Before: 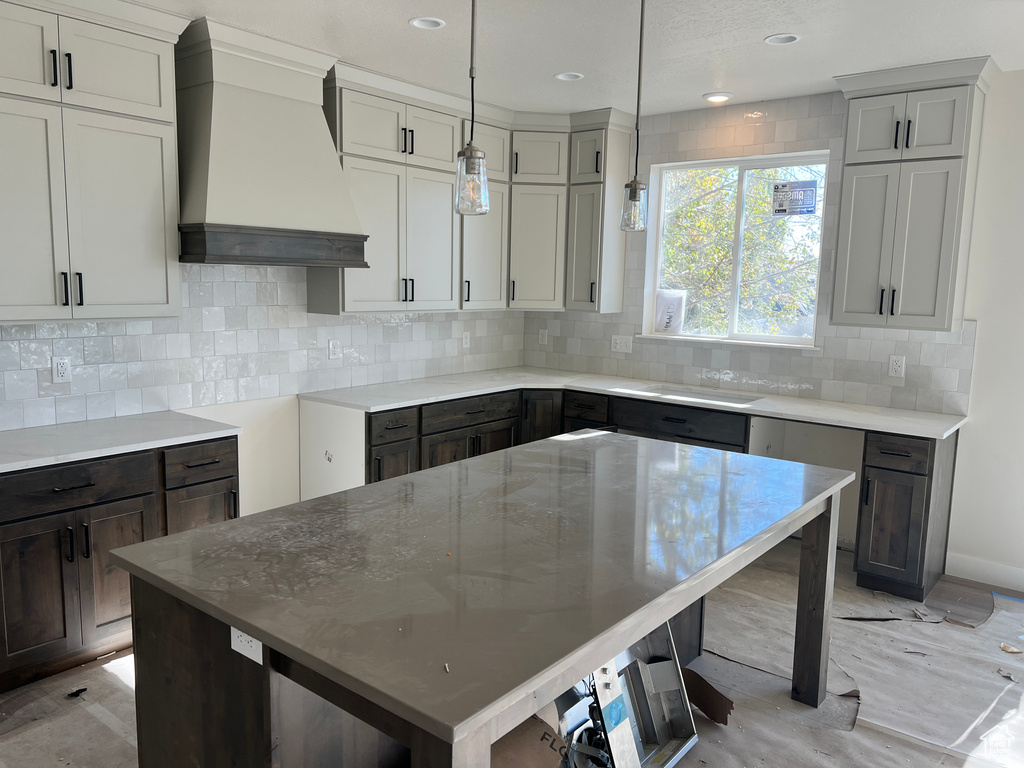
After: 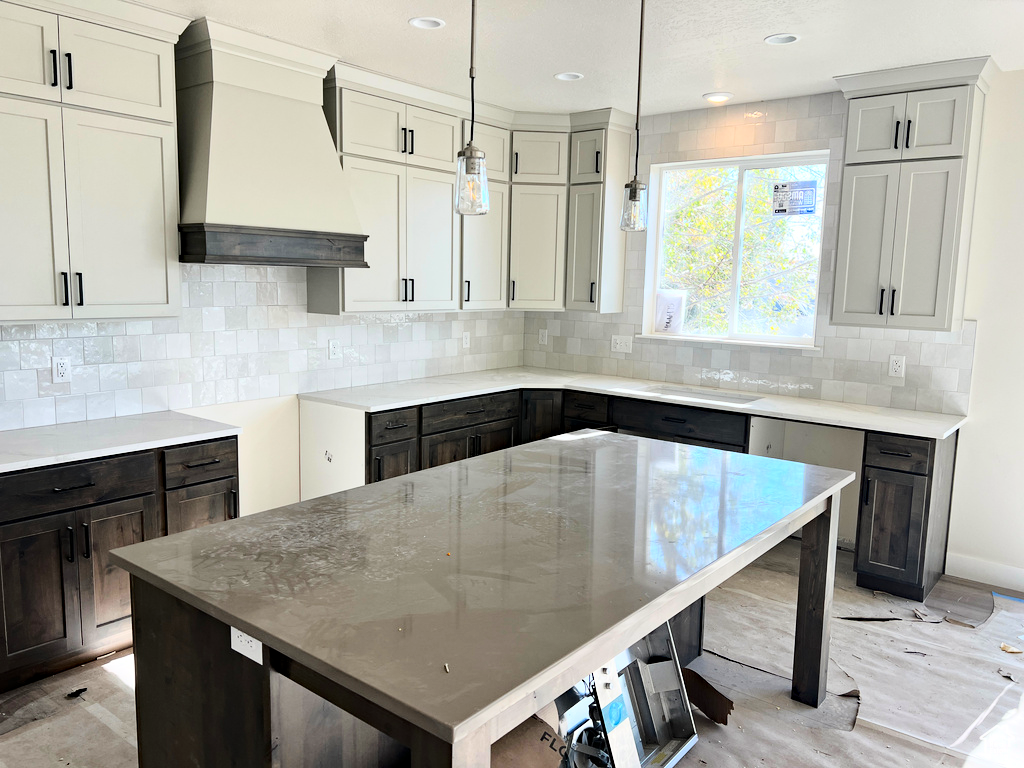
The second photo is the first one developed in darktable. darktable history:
base curve: curves: ch0 [(0, 0) (0.028, 0.03) (0.121, 0.232) (0.46, 0.748) (0.859, 0.968) (1, 1)]
exposure: compensate exposure bias true, compensate highlight preservation false
haze removal: compatibility mode true, adaptive false
